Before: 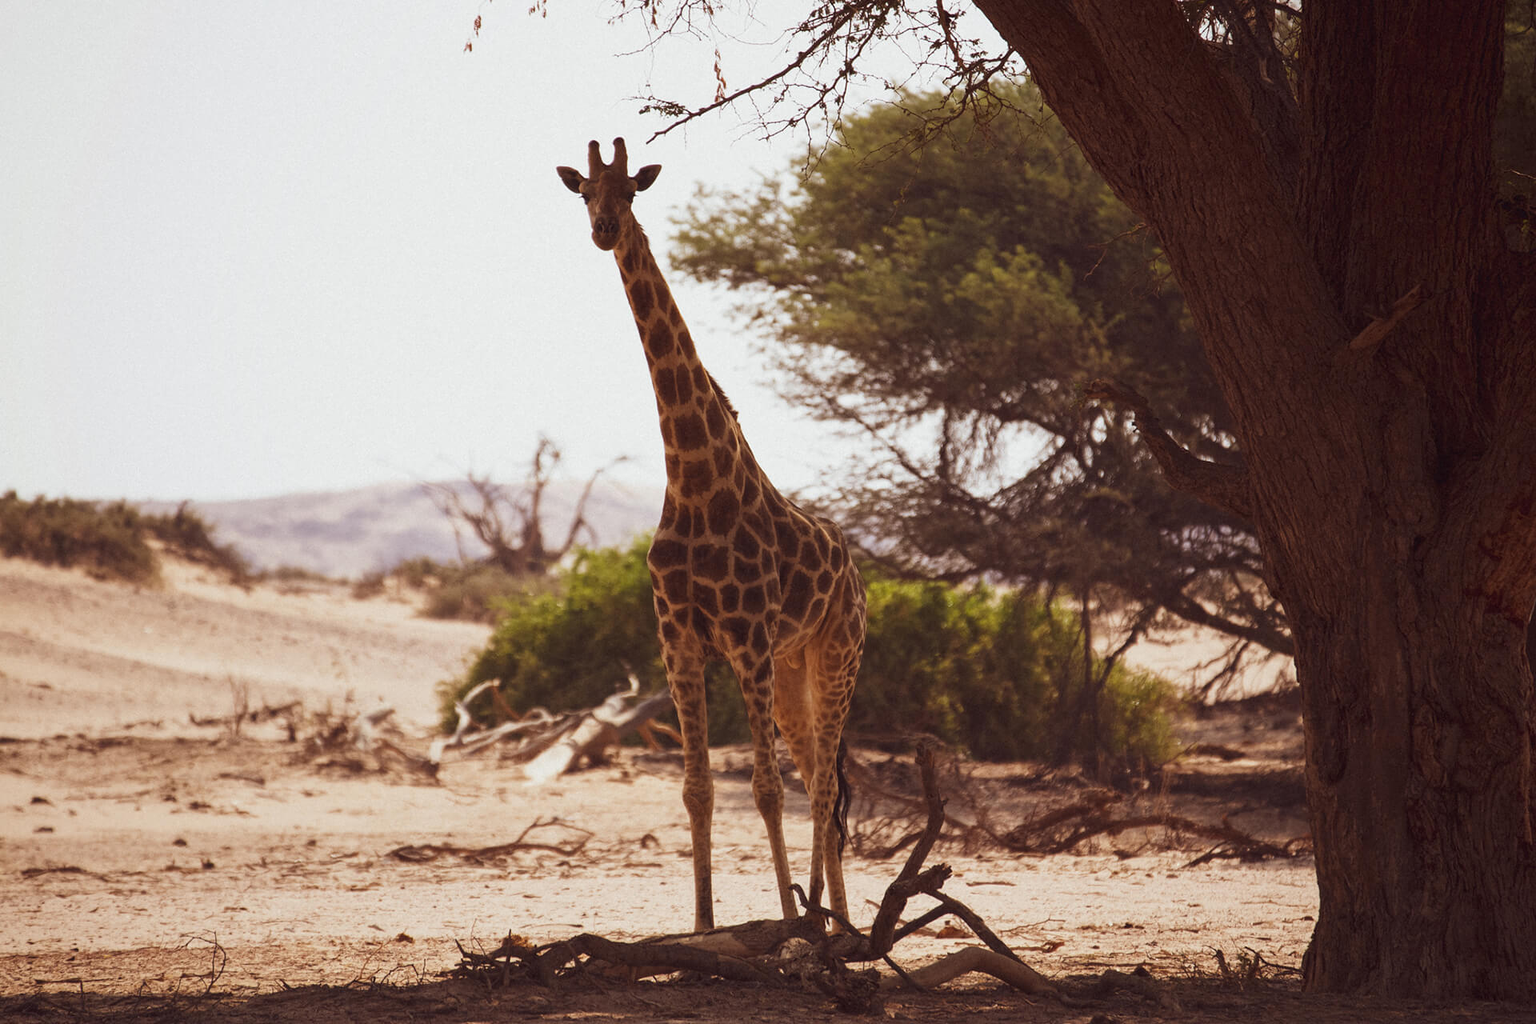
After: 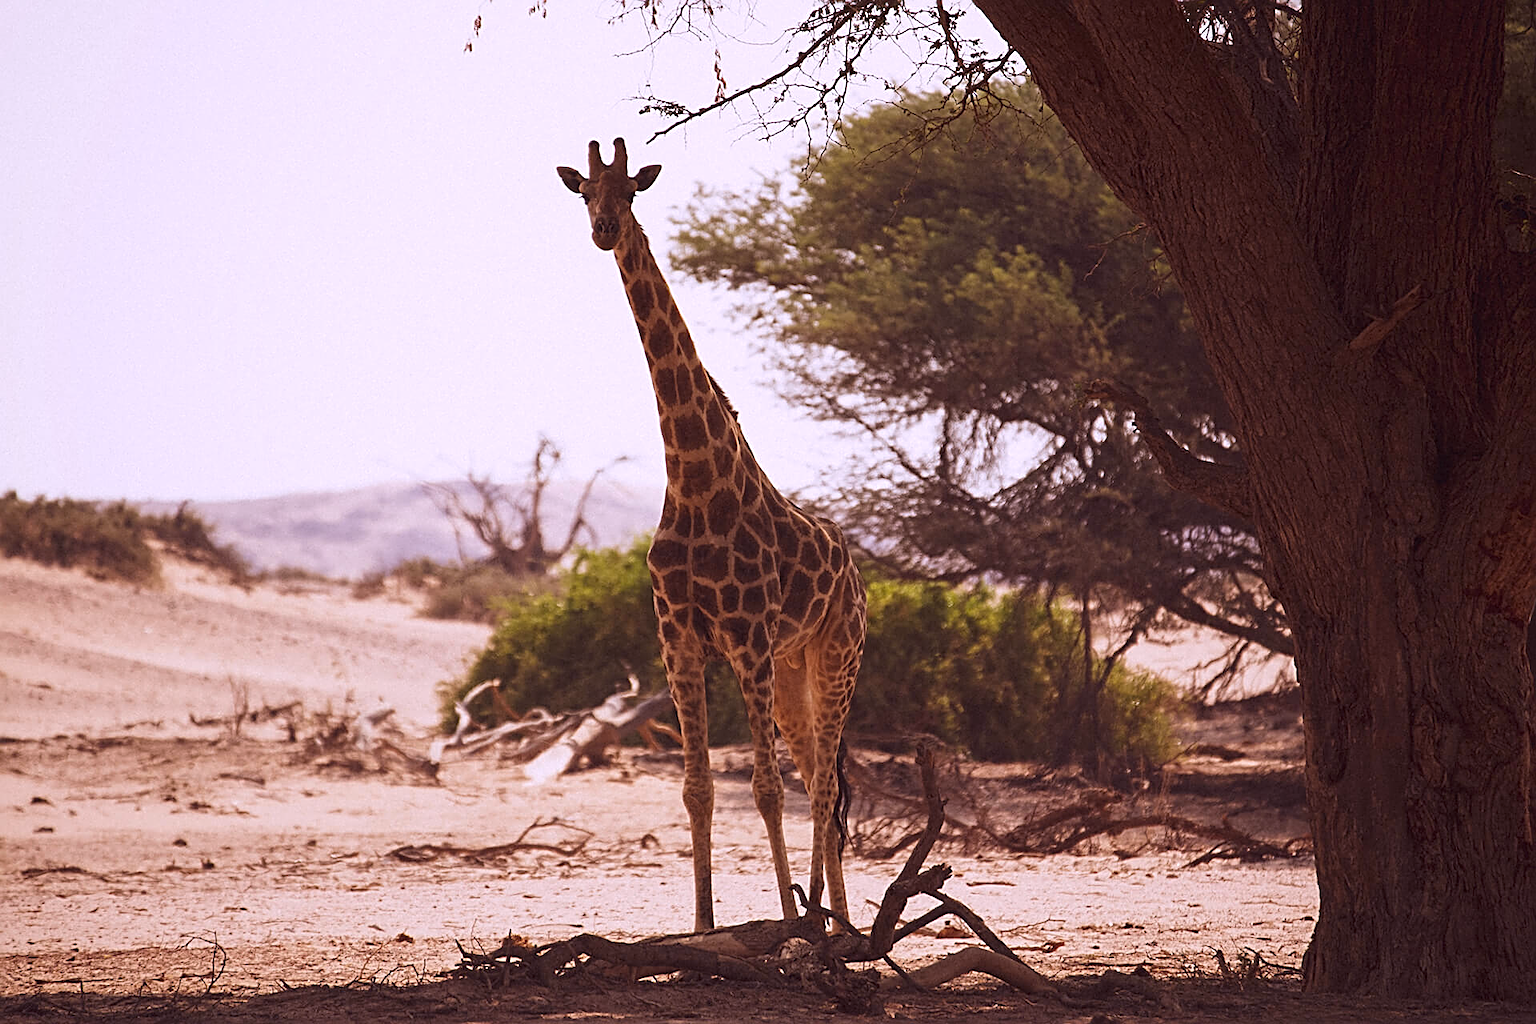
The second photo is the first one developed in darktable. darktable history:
white balance: red 1.066, blue 1.119
sharpen: radius 2.584, amount 0.688
